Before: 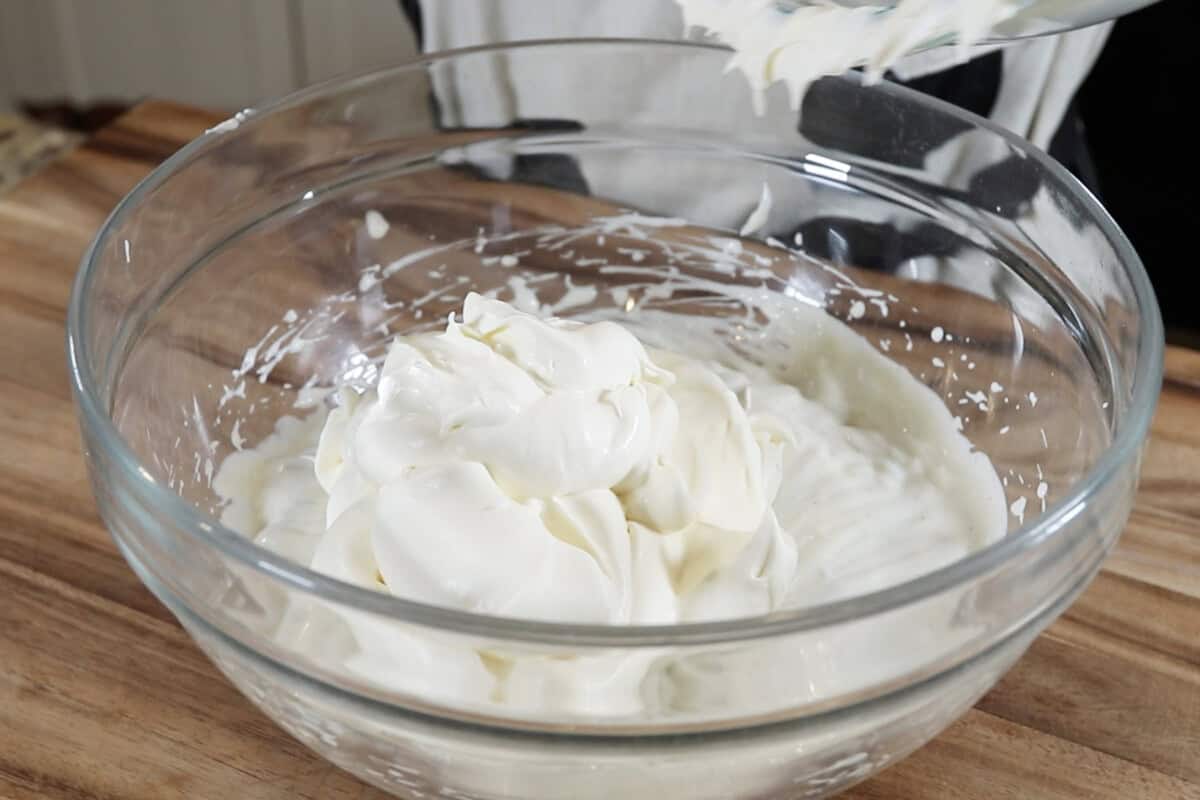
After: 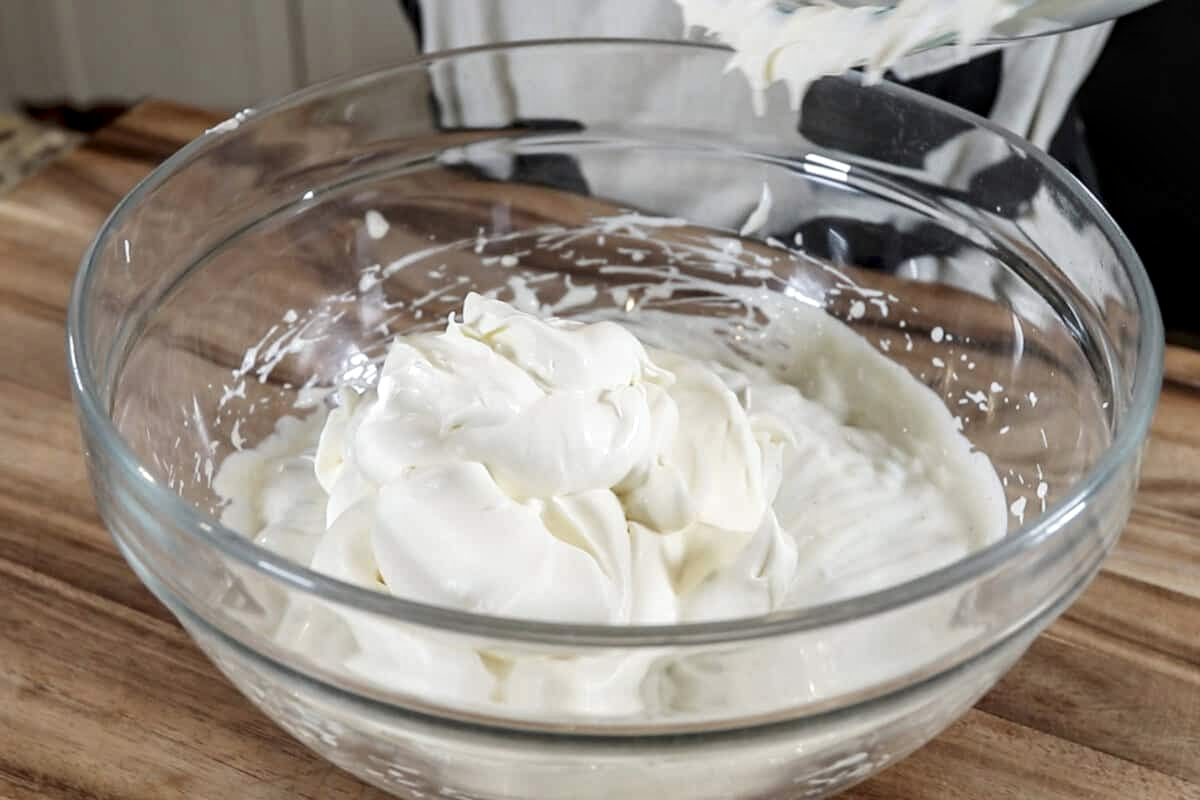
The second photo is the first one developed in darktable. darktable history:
contrast brightness saturation: saturation -0.05
local contrast: highlights 35%, detail 135%
